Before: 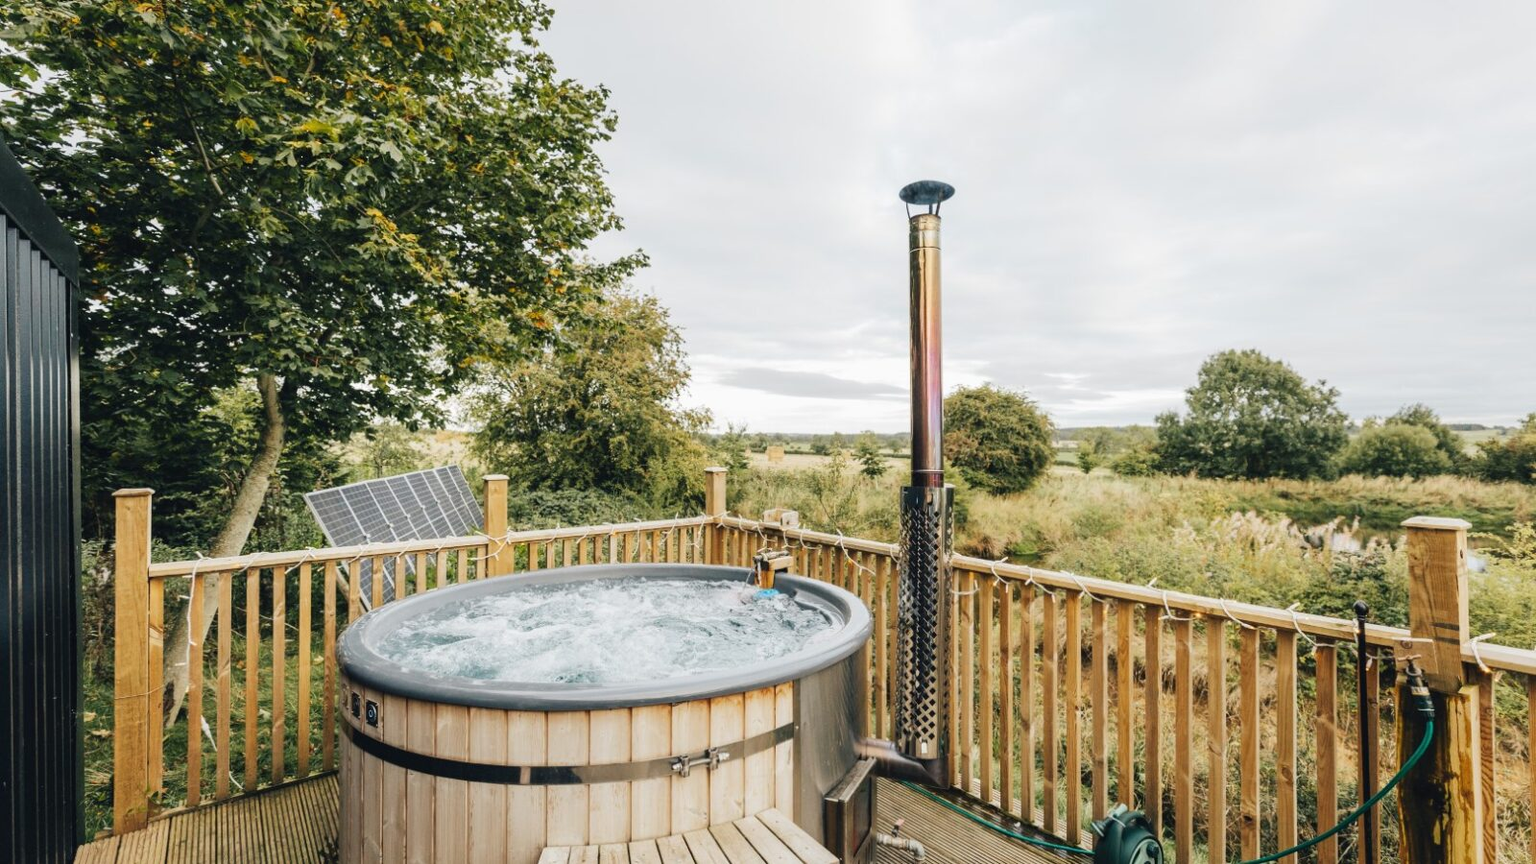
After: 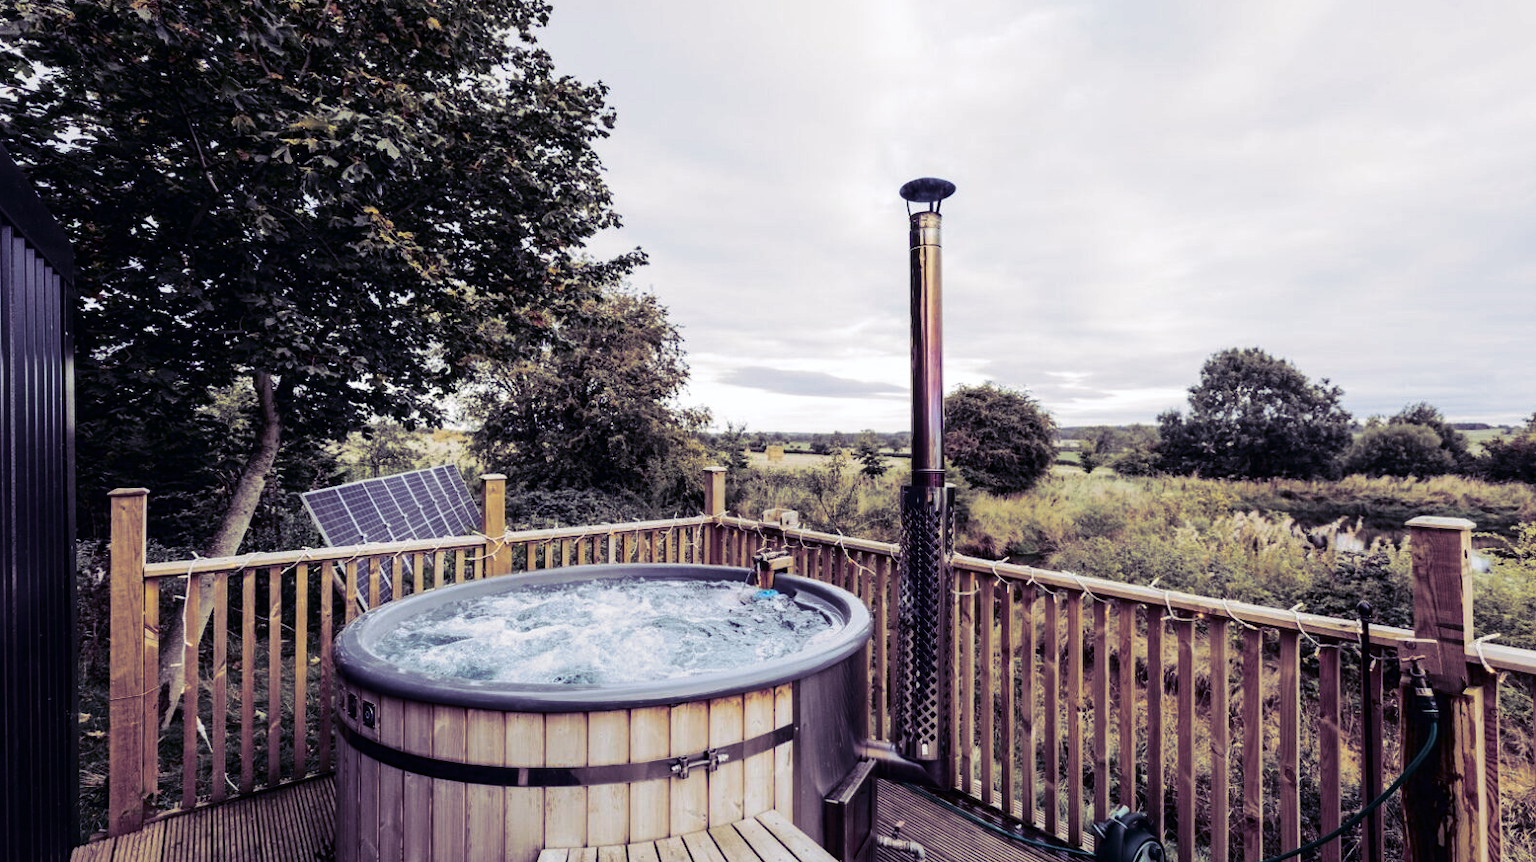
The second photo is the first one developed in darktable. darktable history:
contrast brightness saturation: contrast 0.13, brightness -0.24, saturation 0.14
crop: left 0.434%, top 0.485%, right 0.244%, bottom 0.386%
white balance: red 0.984, blue 1.059
color correction: saturation 0.99
split-toning: shadows › hue 255.6°, shadows › saturation 0.66, highlights › hue 43.2°, highlights › saturation 0.68, balance -50.1
